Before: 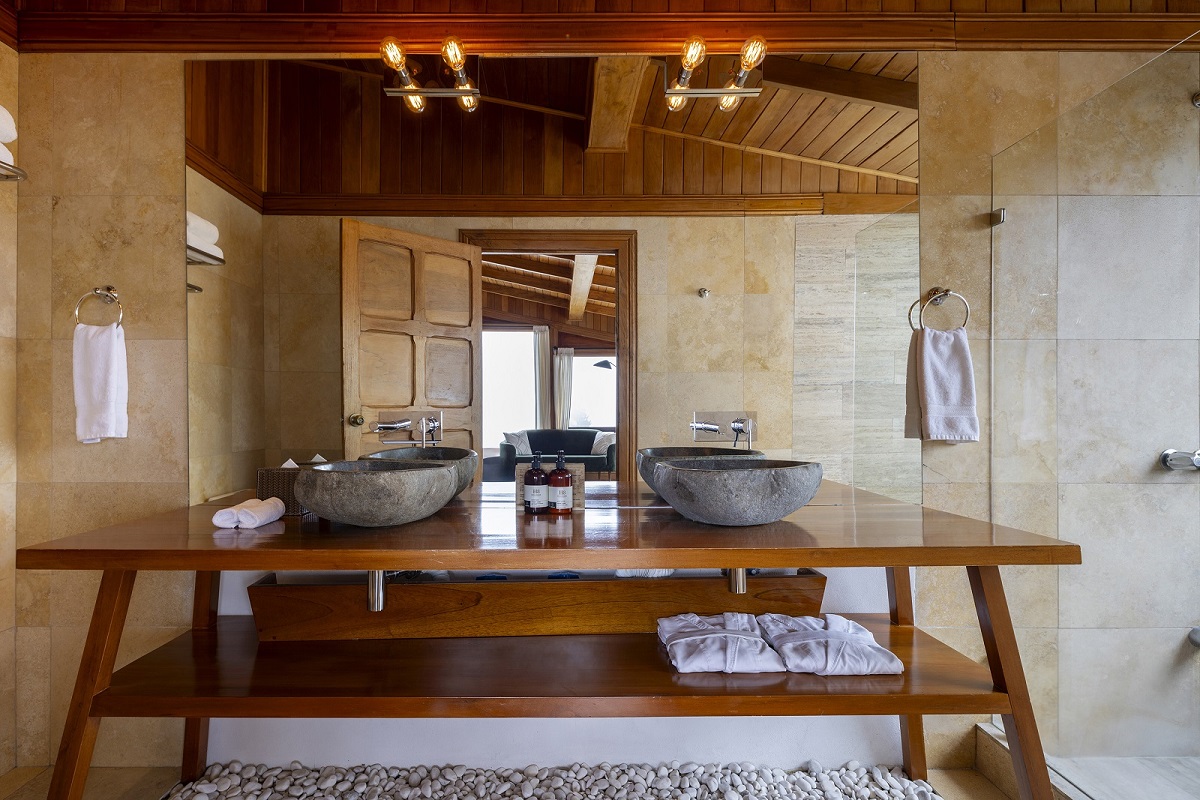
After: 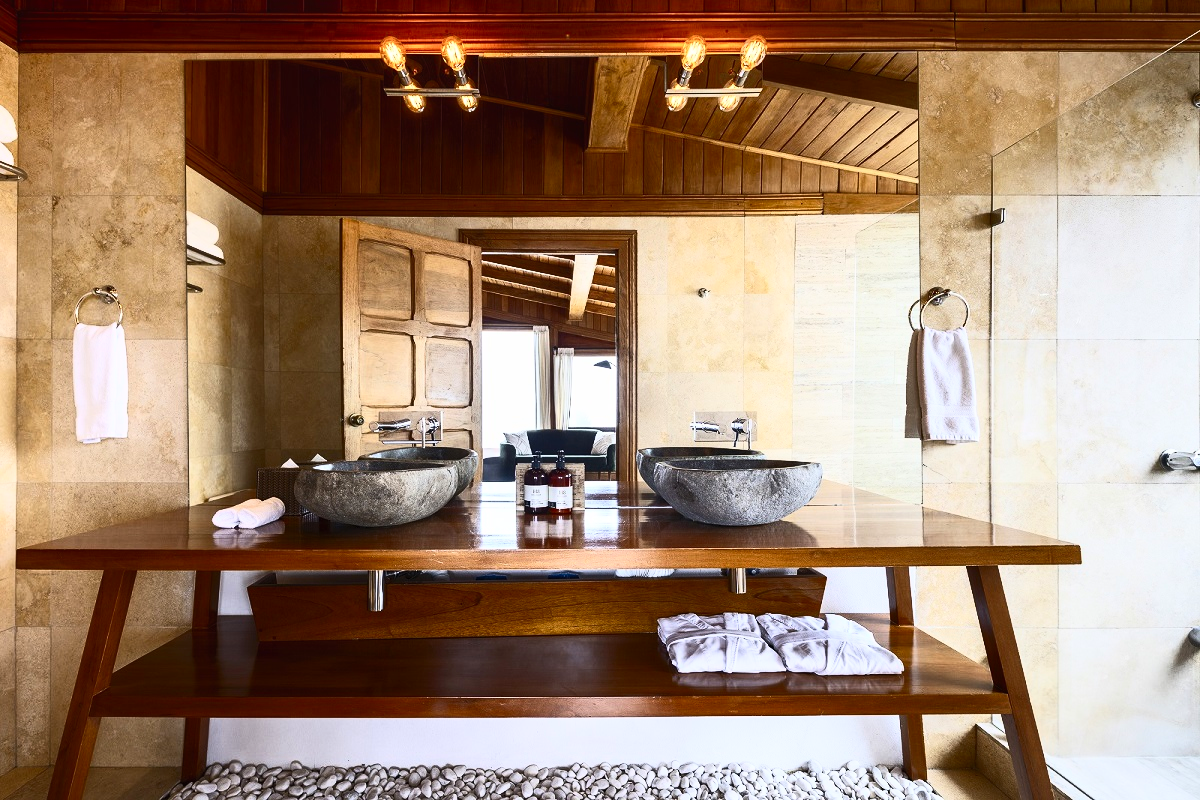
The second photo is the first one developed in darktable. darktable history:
shadows and highlights: shadows 36.16, highlights -28.03, soften with gaussian
contrast brightness saturation: contrast 0.612, brightness 0.359, saturation 0.137
